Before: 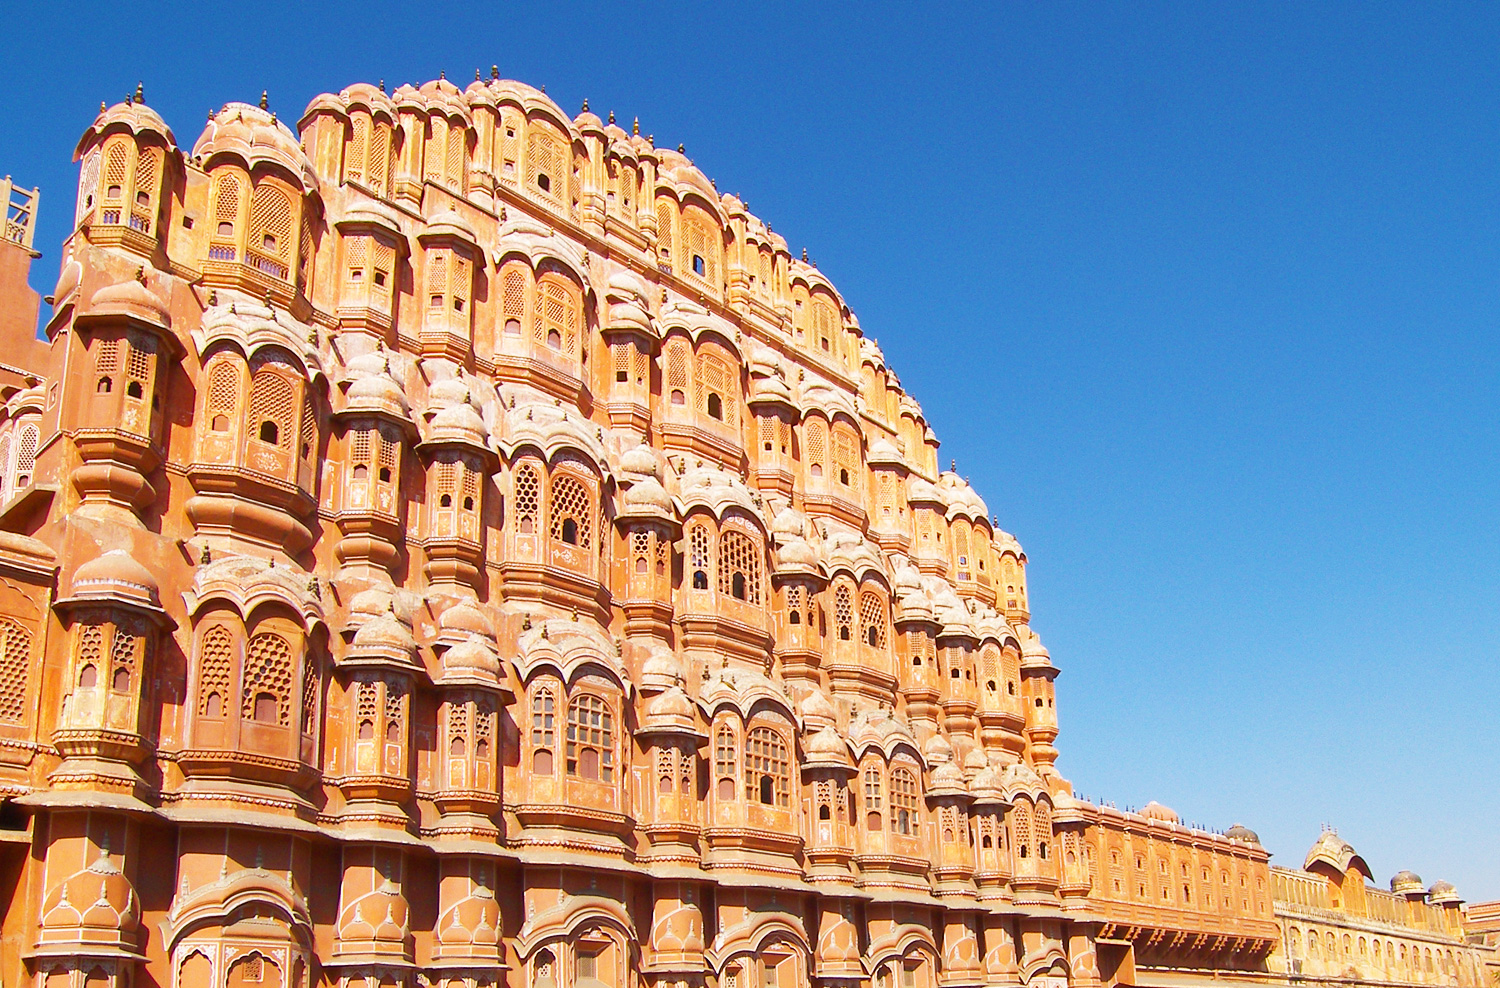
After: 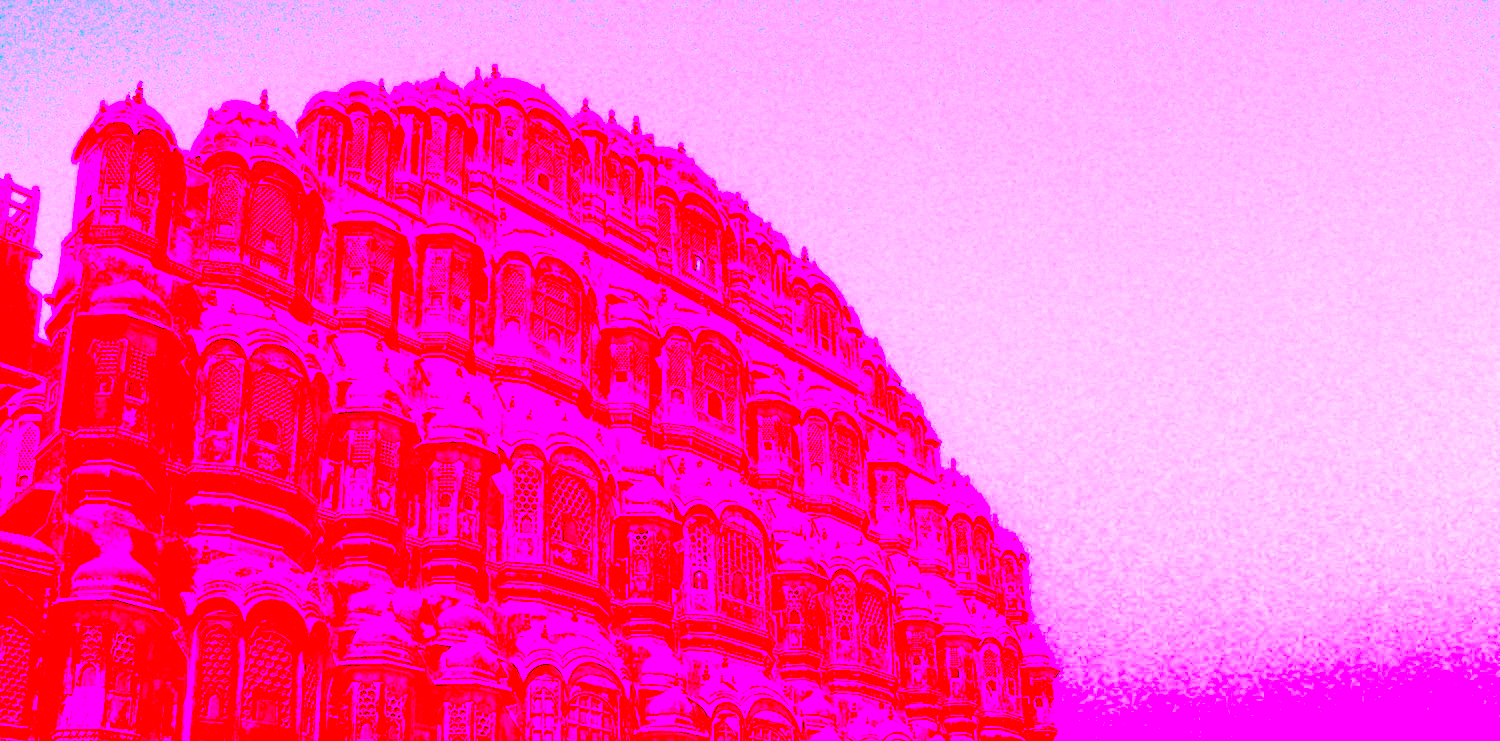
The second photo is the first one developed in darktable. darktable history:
grain: coarseness 0.09 ISO
exposure: black level correction 0, exposure 1.75 EV, compensate exposure bias true, compensate highlight preservation false
sharpen: on, module defaults
contrast brightness saturation: contrast 0.07, brightness 0.08, saturation 0.18
white balance: red 4.26, blue 1.802
crop: bottom 24.988%
